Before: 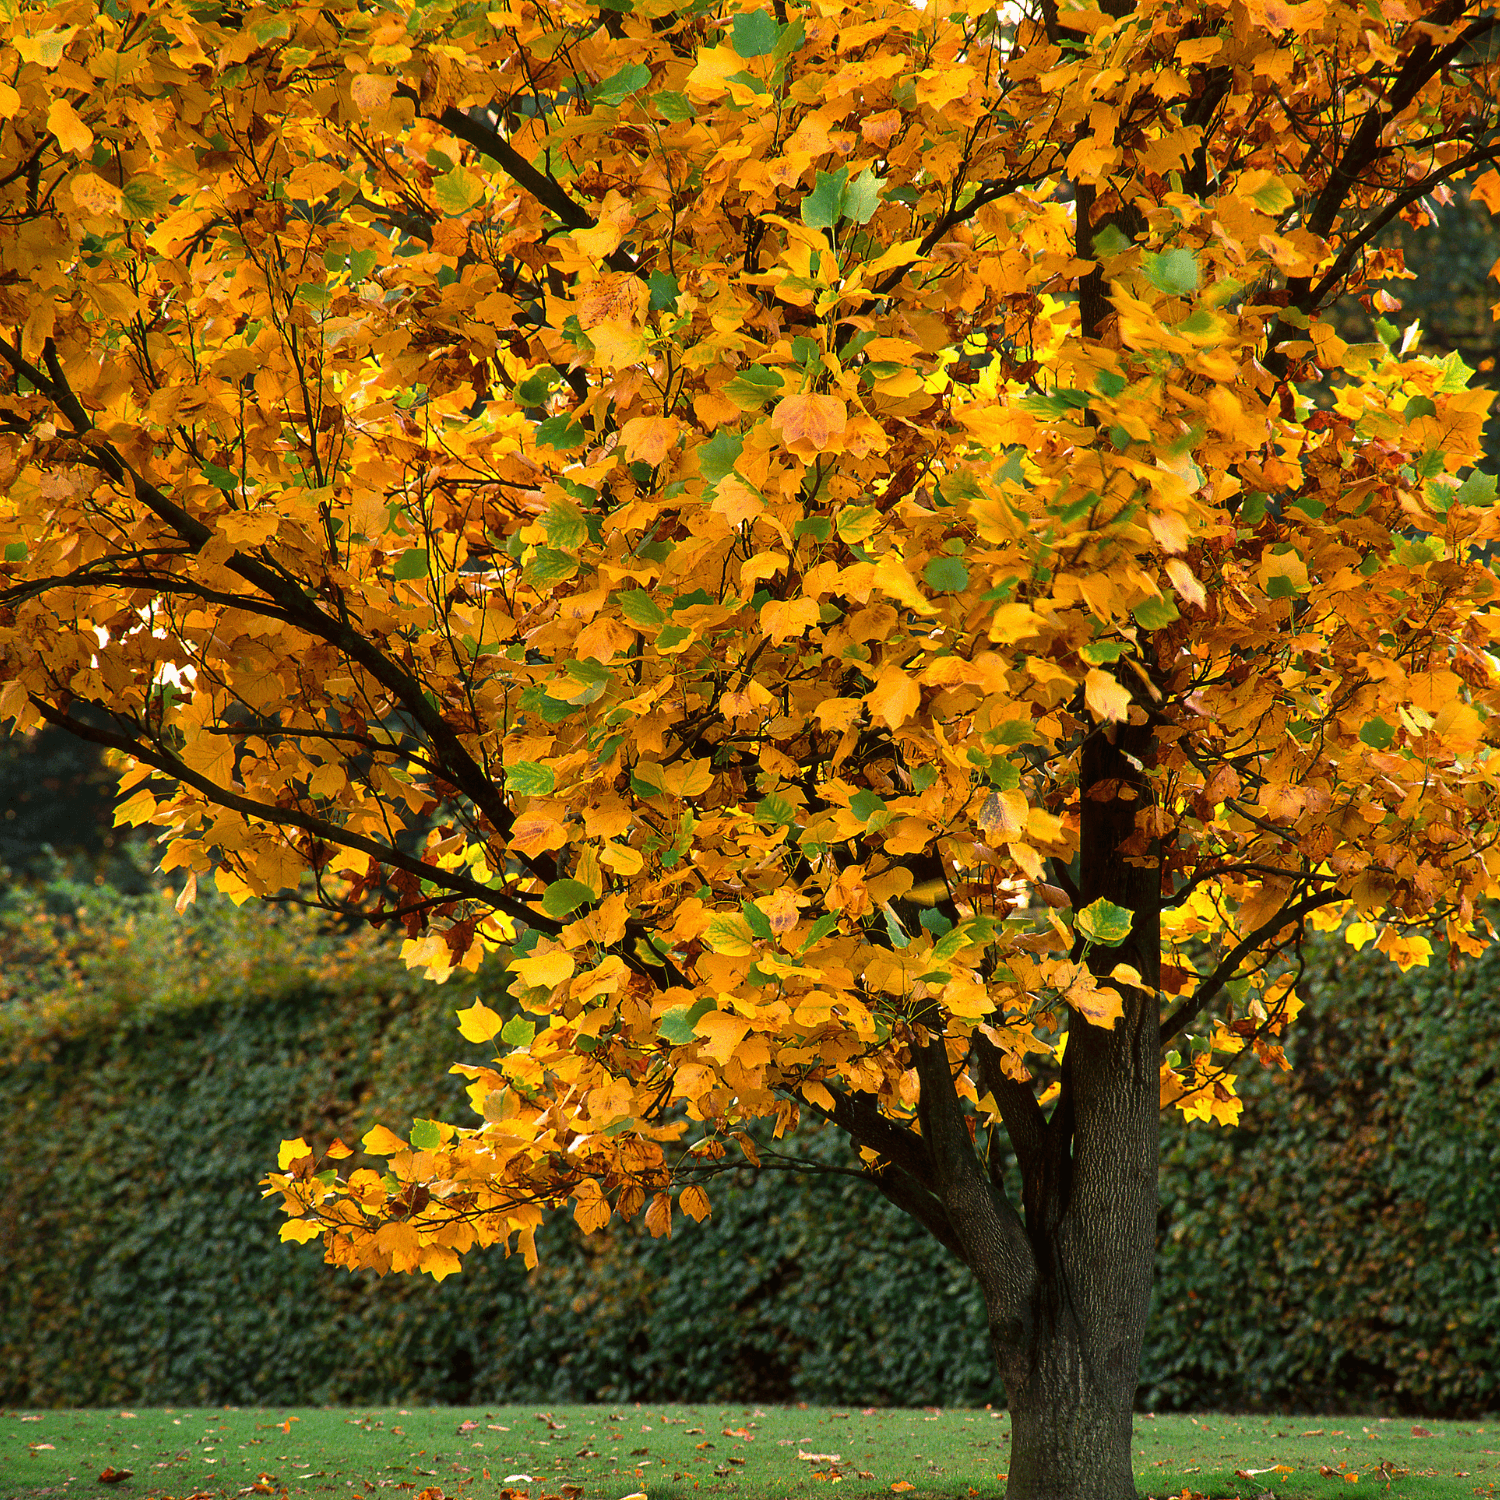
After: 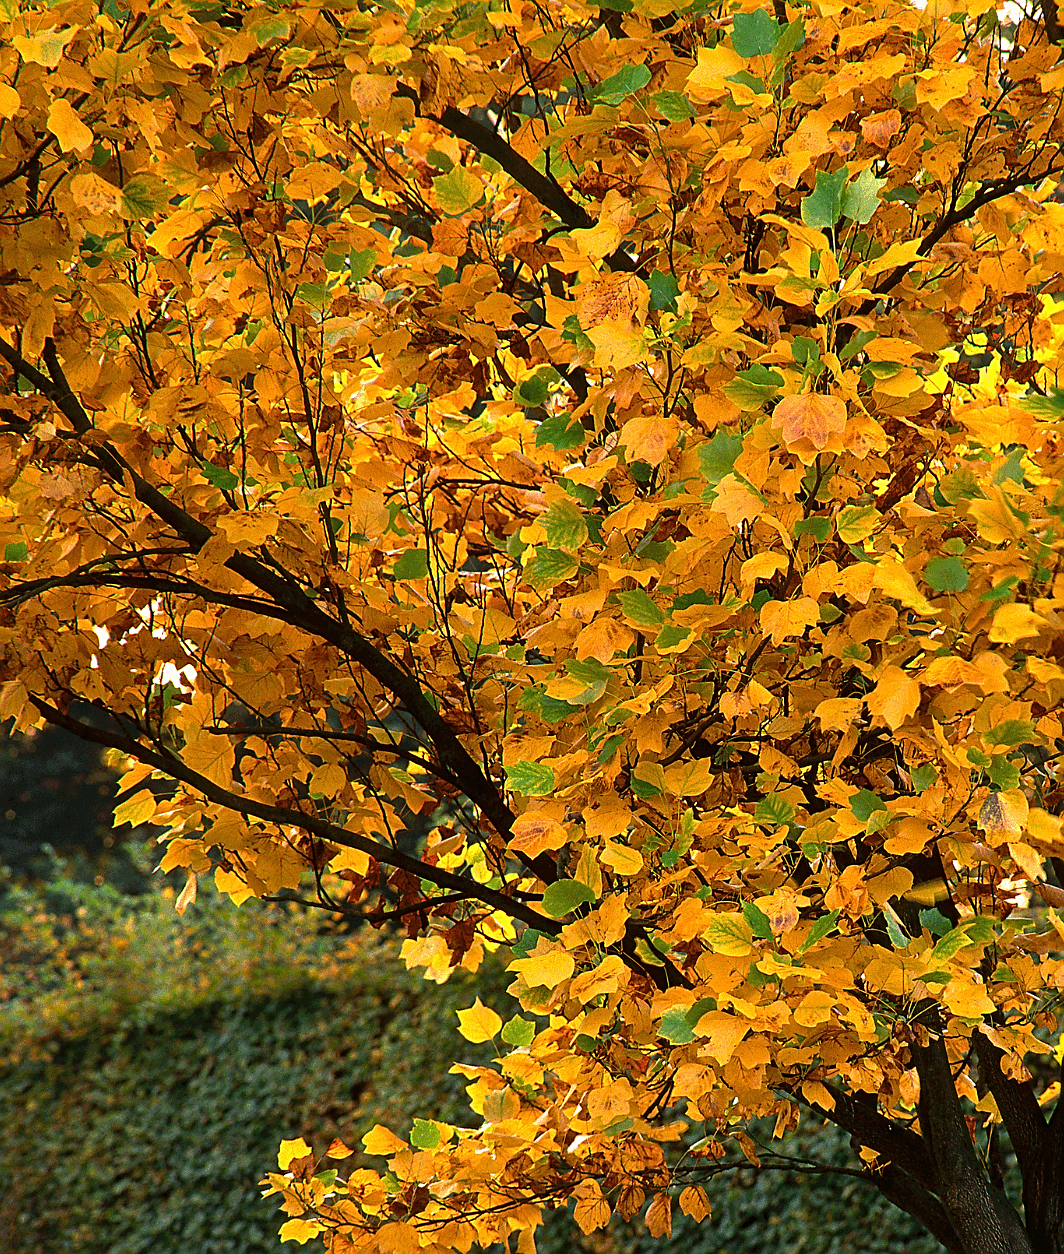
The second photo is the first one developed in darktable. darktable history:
crop: right 29.004%, bottom 16.395%
sharpen: on, module defaults
